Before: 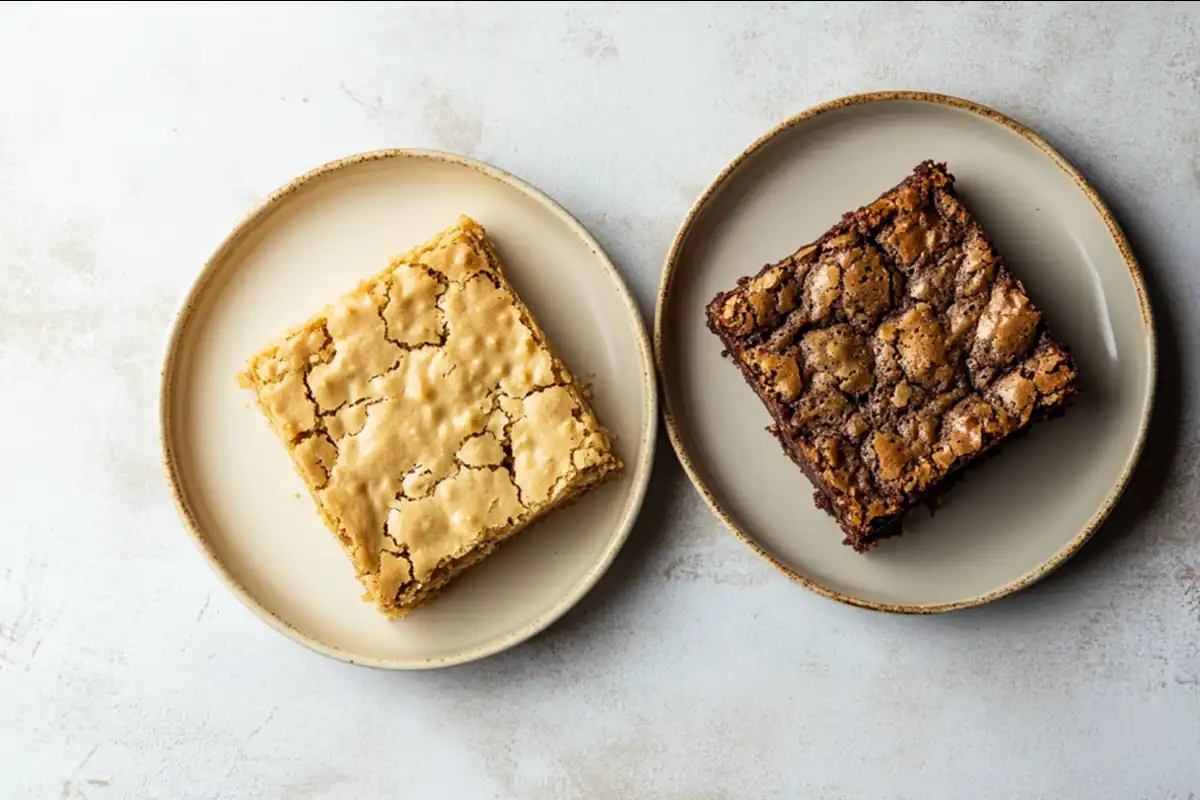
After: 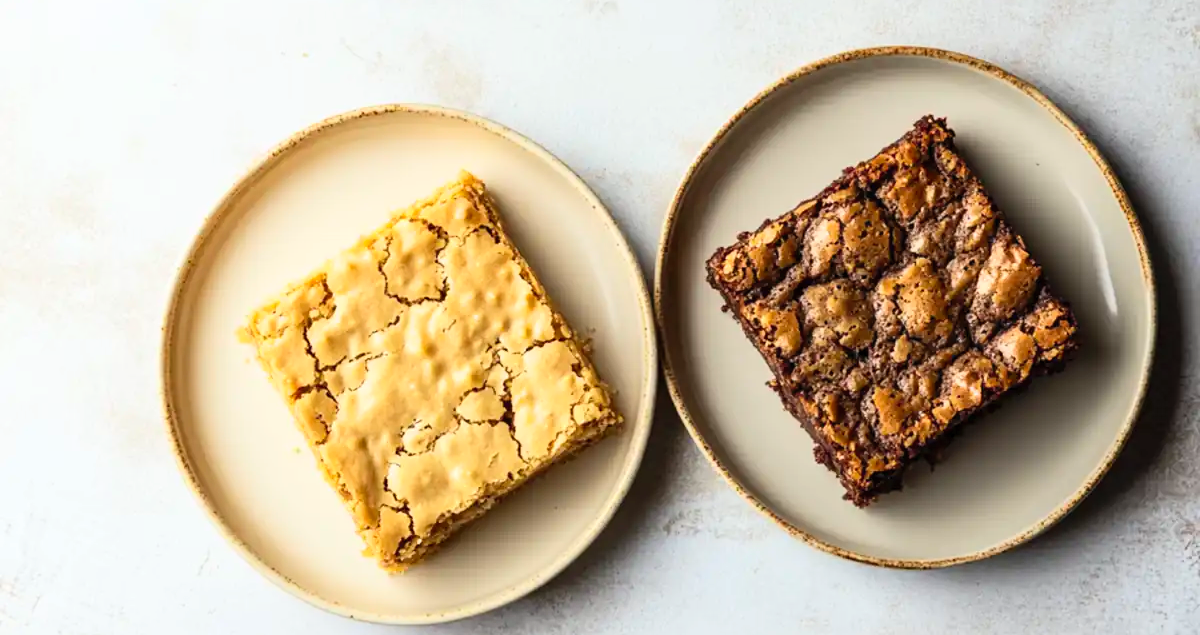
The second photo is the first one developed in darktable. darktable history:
crop and rotate: top 5.667%, bottom 14.937%
contrast brightness saturation: contrast 0.2, brightness 0.16, saturation 0.22
